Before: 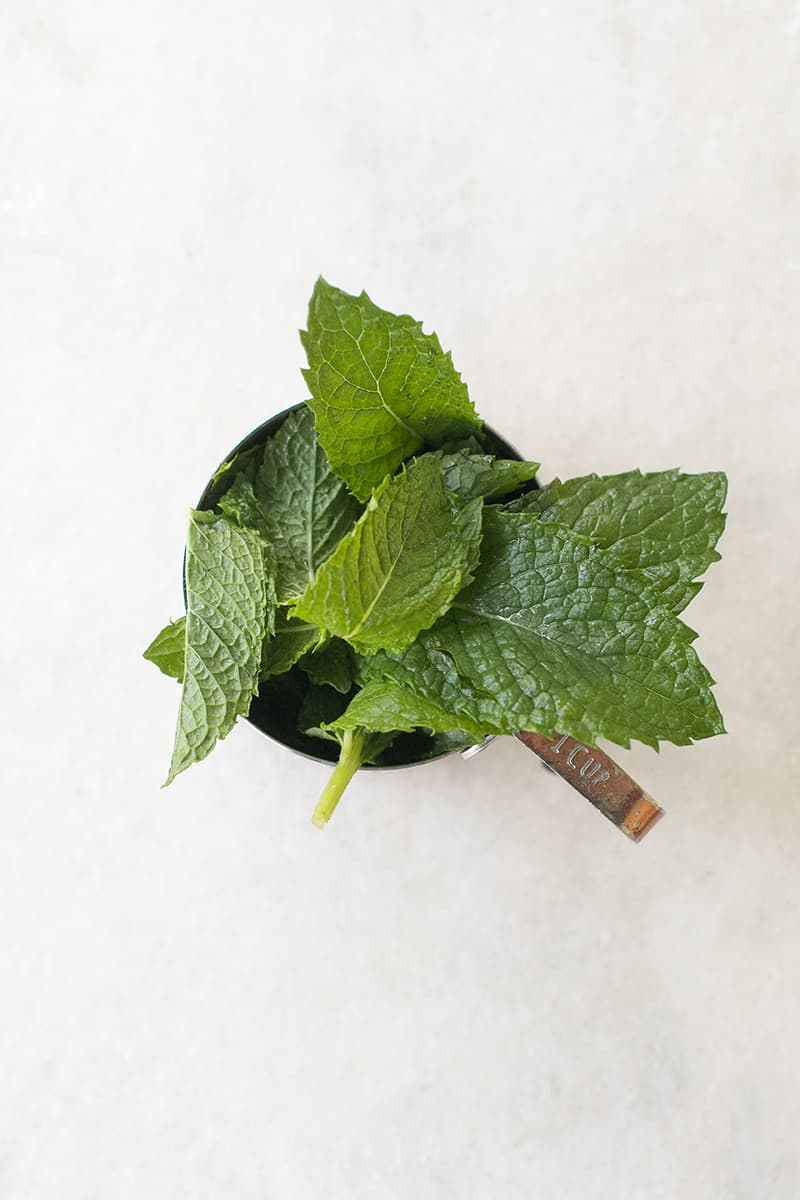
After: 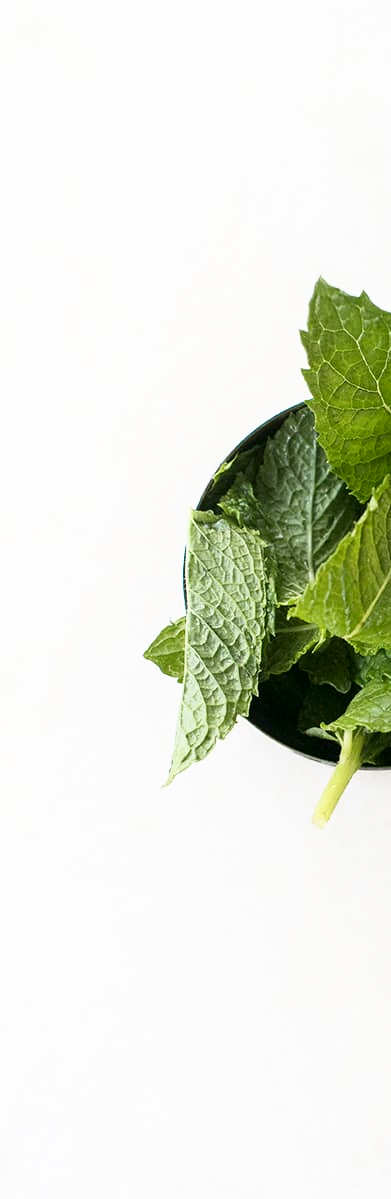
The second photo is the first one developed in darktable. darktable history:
shadows and highlights: shadows -61.89, white point adjustment -5.18, highlights 61.77
crop and rotate: left 0.016%, top 0%, right 51.088%
